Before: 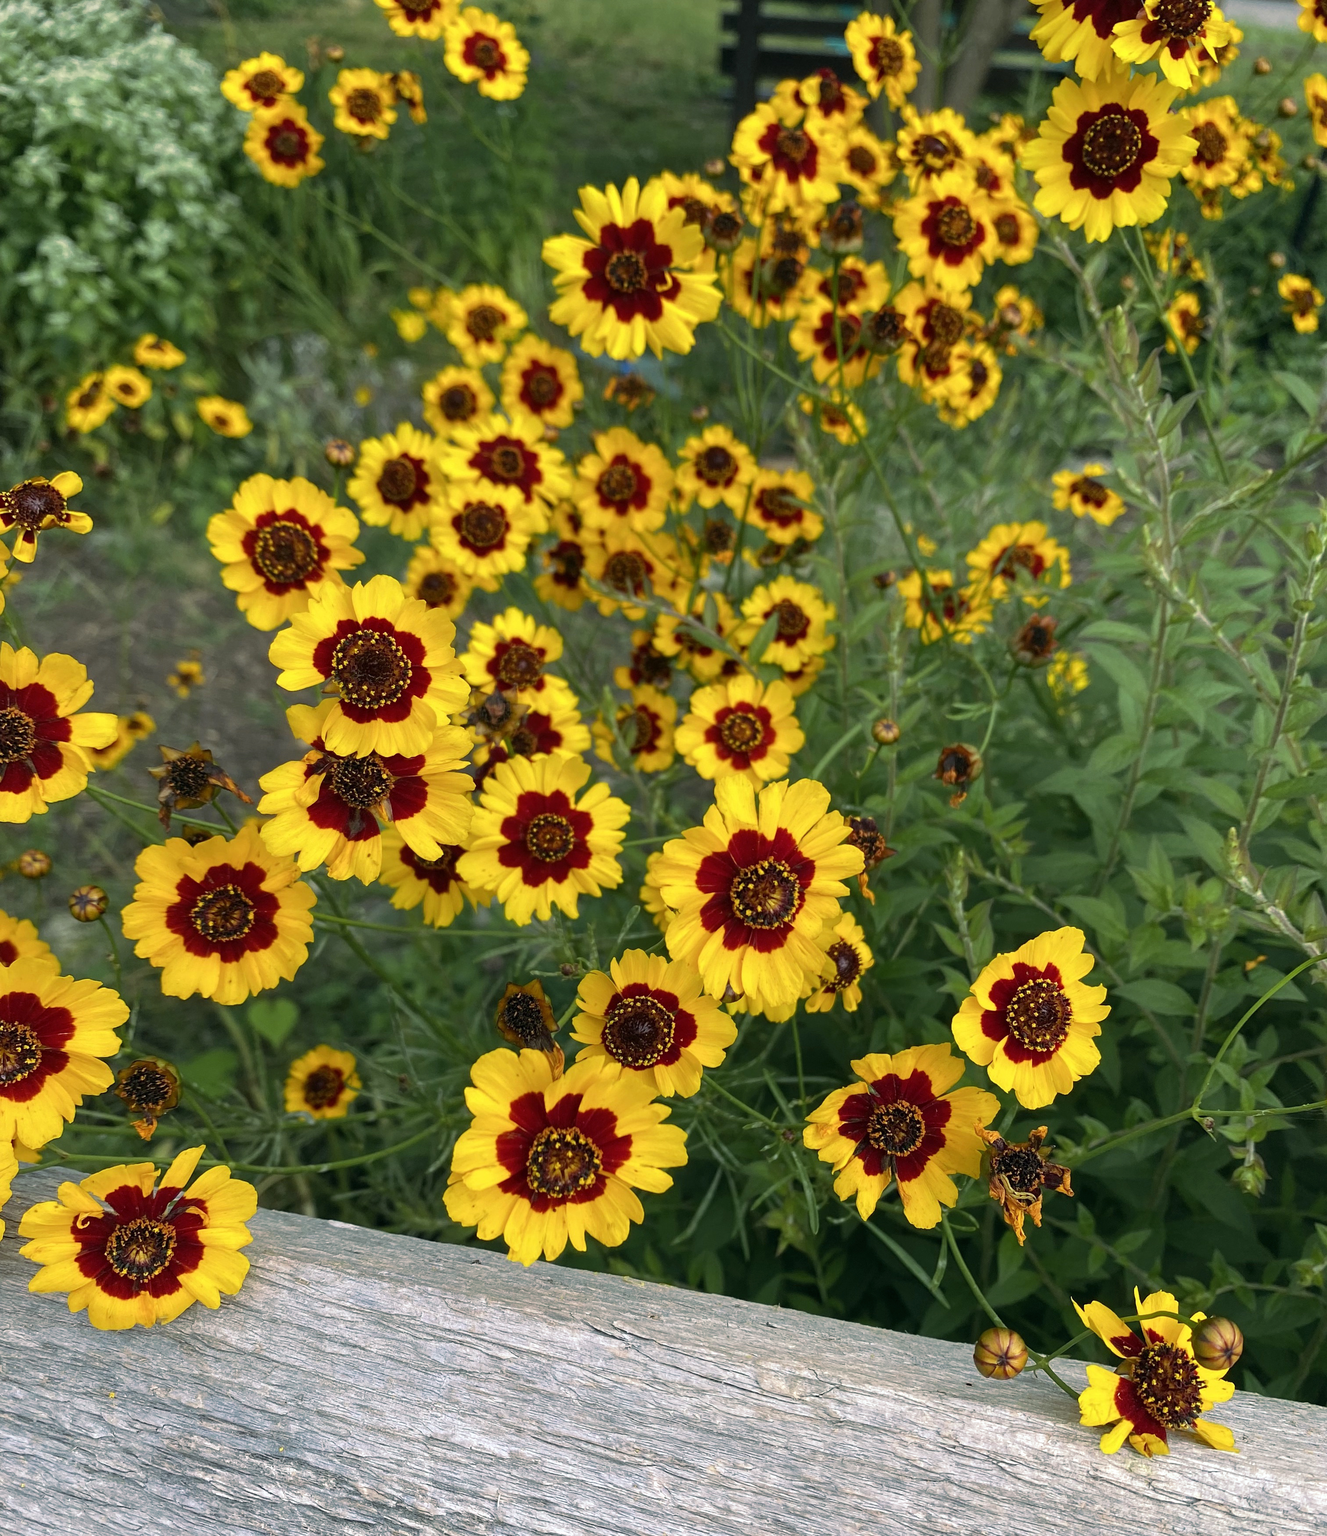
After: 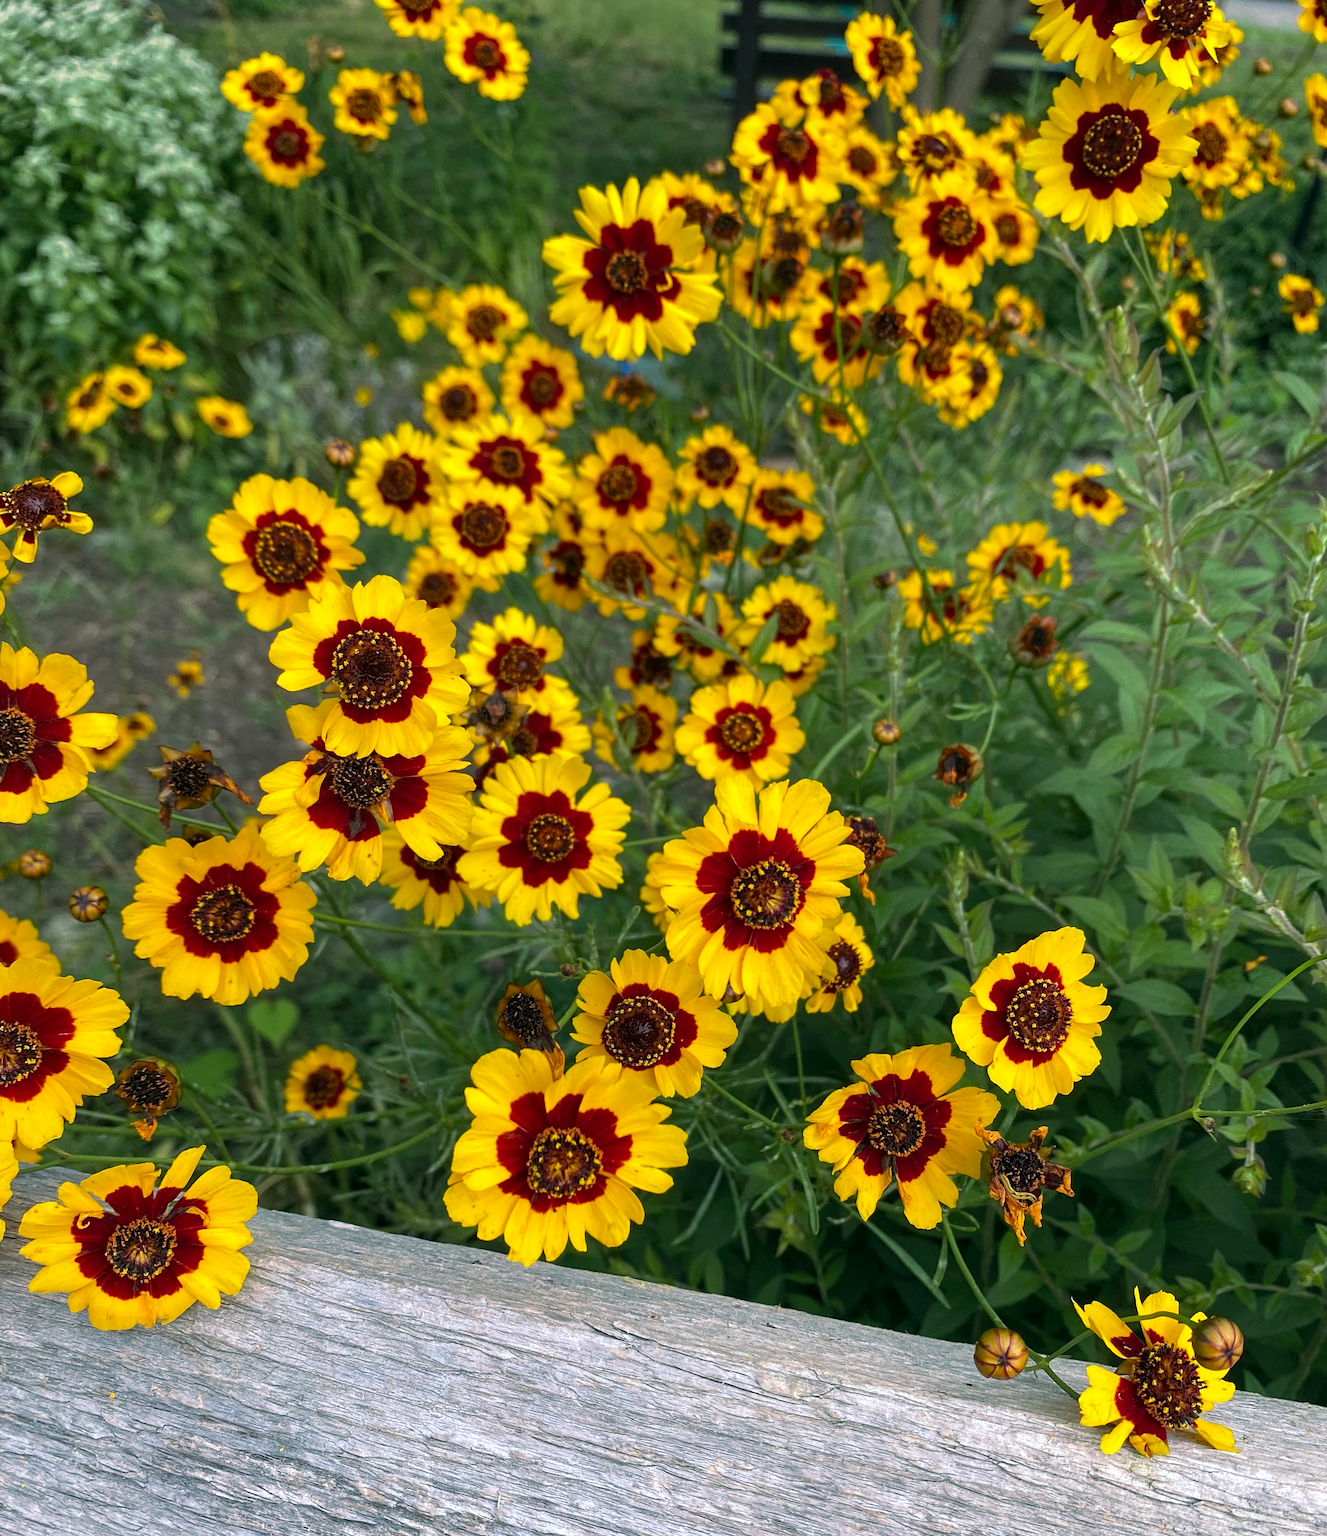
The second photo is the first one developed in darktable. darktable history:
local contrast: highlights 100%, shadows 100%, detail 120%, midtone range 0.2
color correction: highlights a* -0.137, highlights b* -5.91, shadows a* -0.137, shadows b* -0.137
